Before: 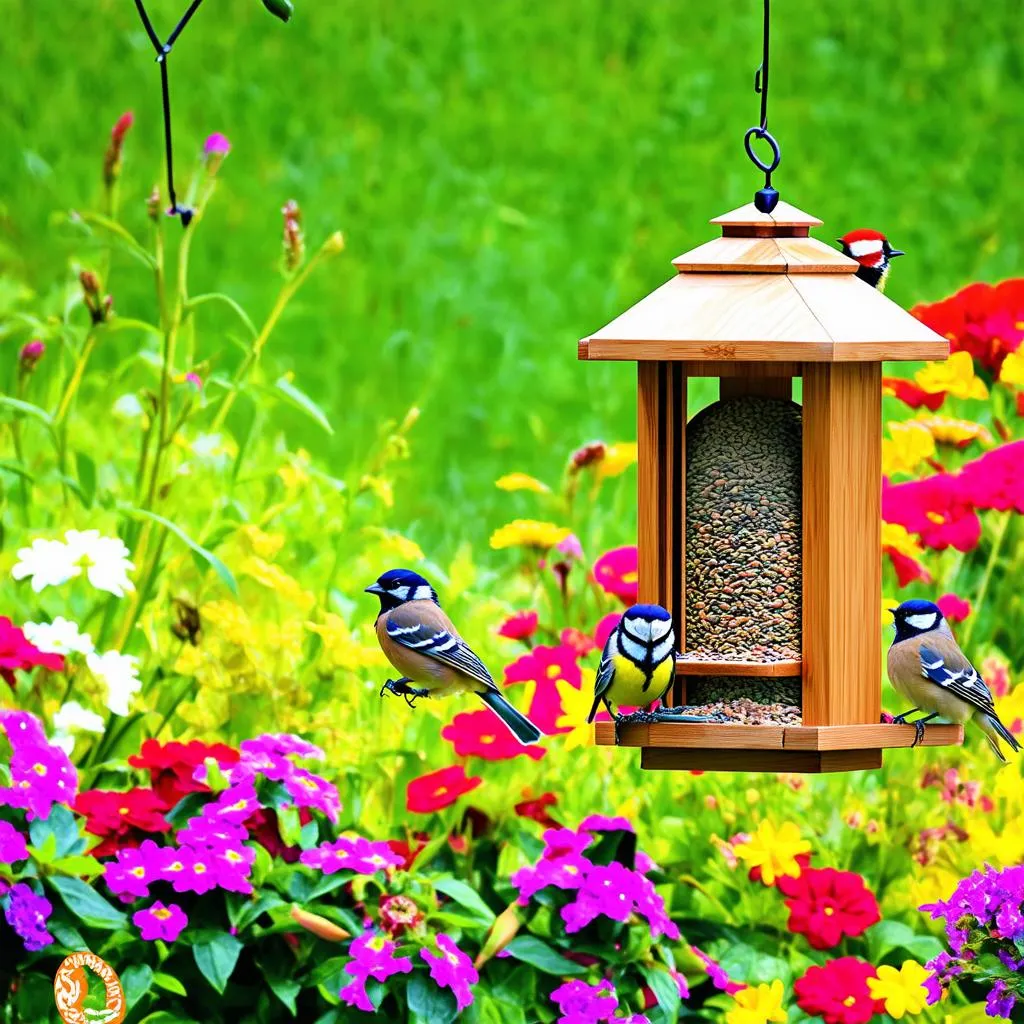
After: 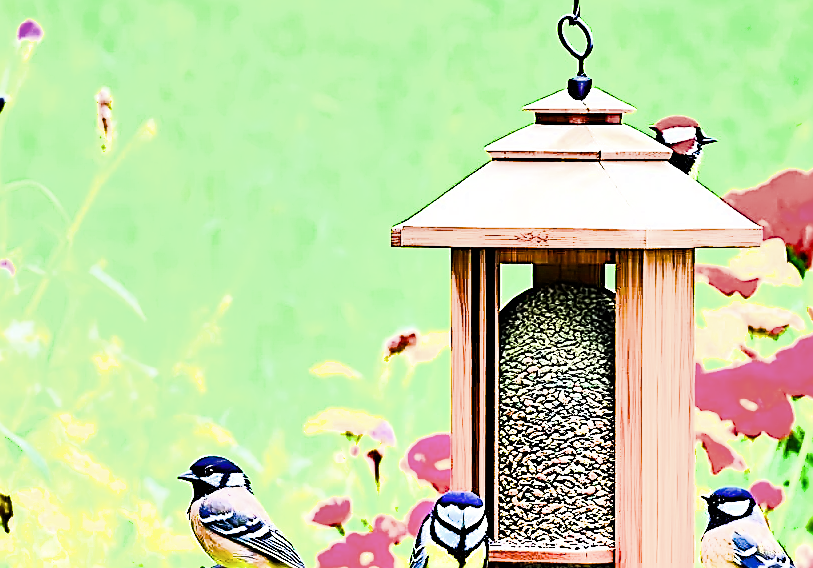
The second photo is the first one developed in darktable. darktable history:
crop: left 18.277%, top 11.096%, right 2.326%, bottom 33.427%
color balance rgb: linear chroma grading › global chroma 0.5%, perceptual saturation grading › global saturation 30.963%, perceptual brilliance grading › global brilliance 14.764%, perceptual brilliance grading › shadows -34.535%
exposure: exposure 2.259 EV, compensate exposure bias true, compensate highlight preservation false
sharpen: amount 1.861
filmic rgb: black relative exposure -16 EV, white relative exposure 6.3 EV, hardness 5.09, contrast 1.351
shadows and highlights: shadows 48.8, highlights -42.8, highlights color adjustment 0.2%, soften with gaussian
contrast brightness saturation: saturation -0.068
